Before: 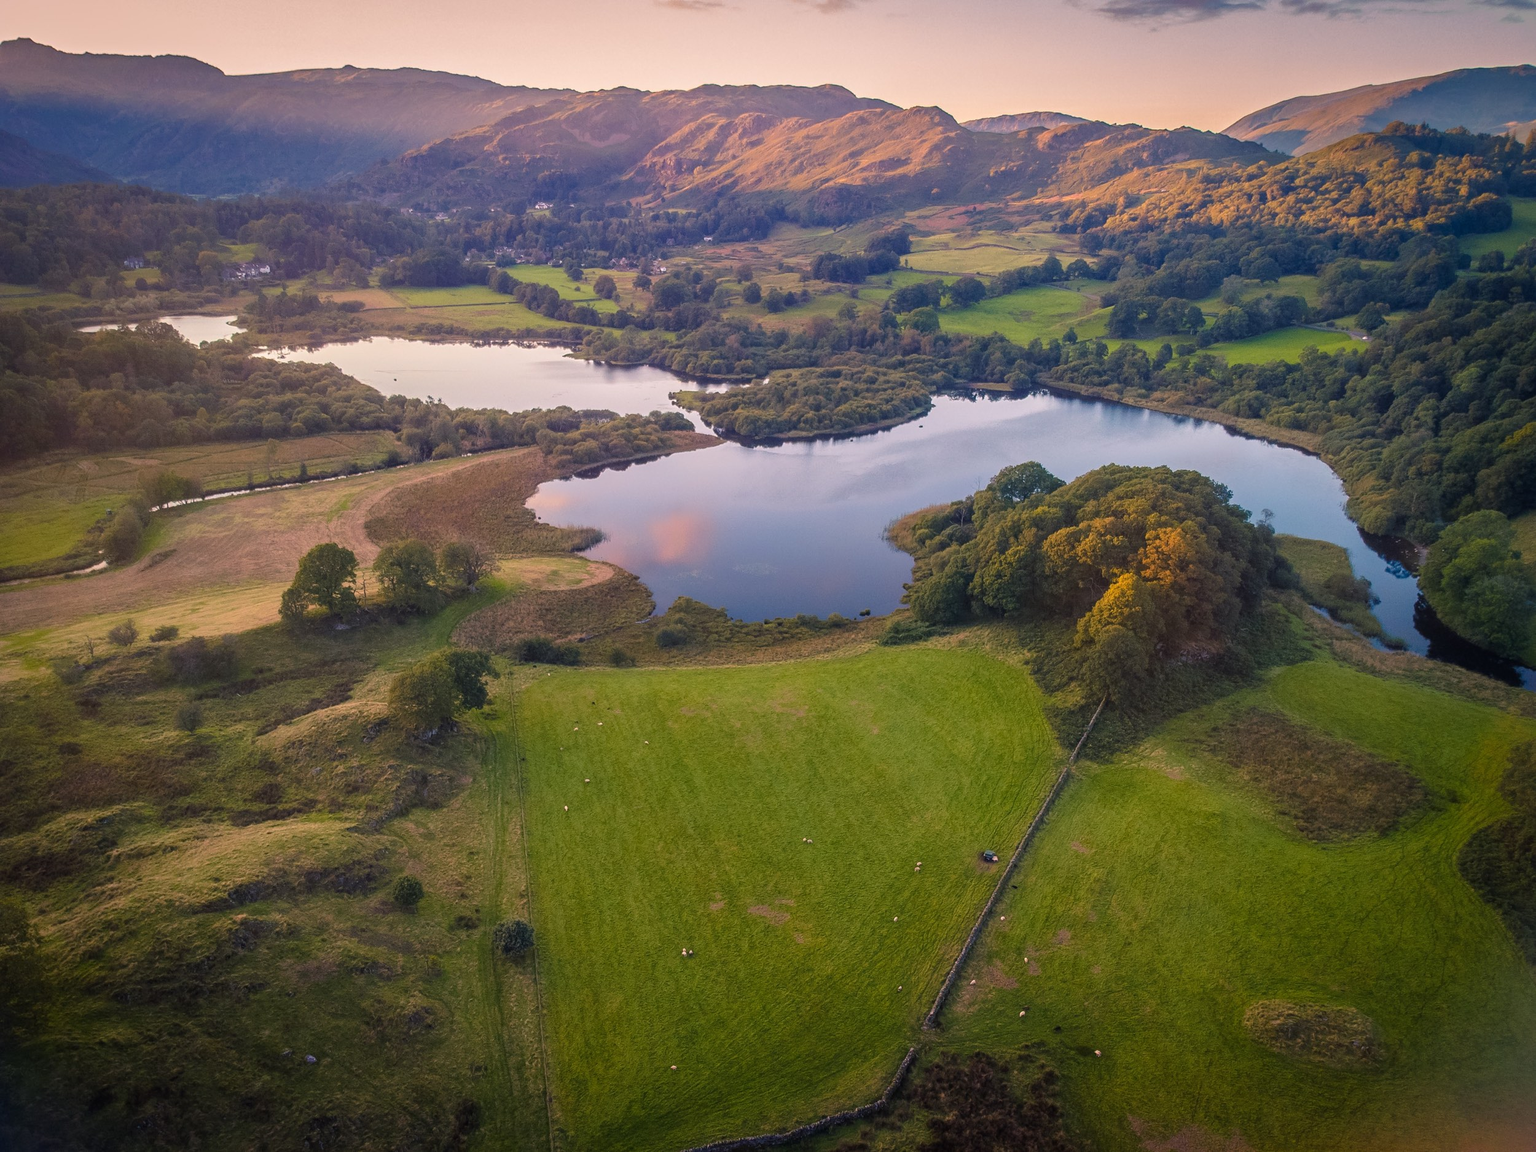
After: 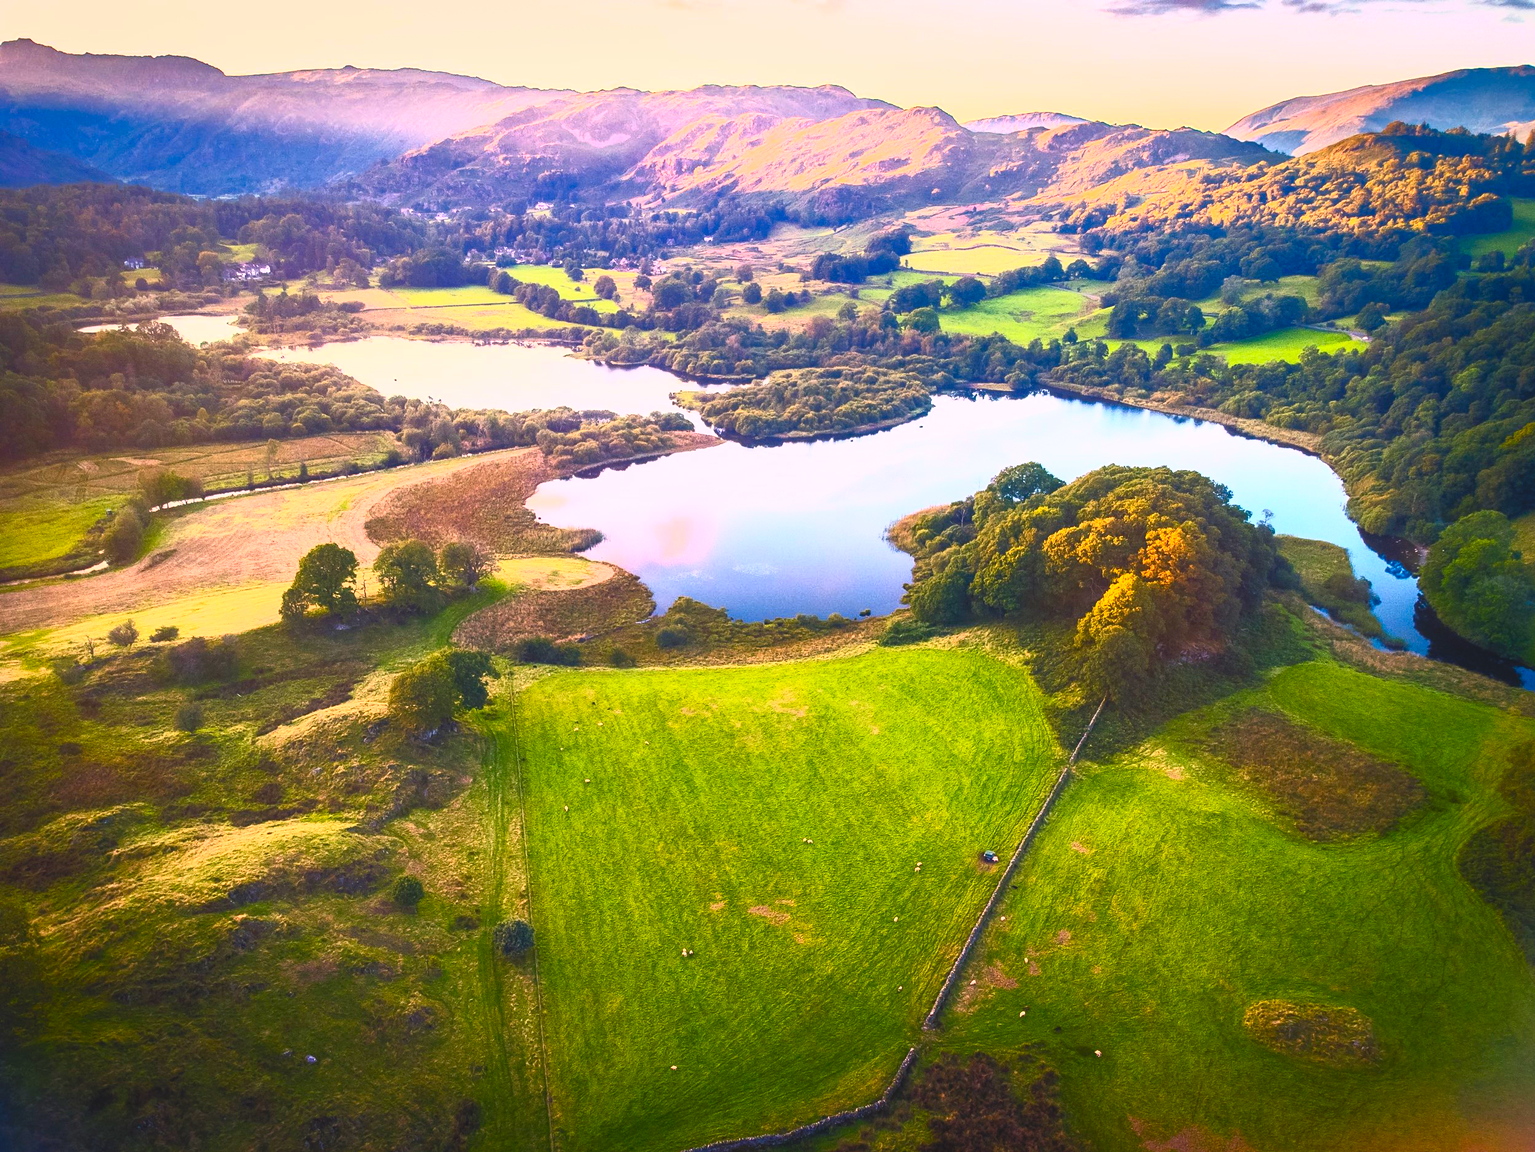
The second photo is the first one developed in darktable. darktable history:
contrast brightness saturation: contrast 1, brightness 1, saturation 1
